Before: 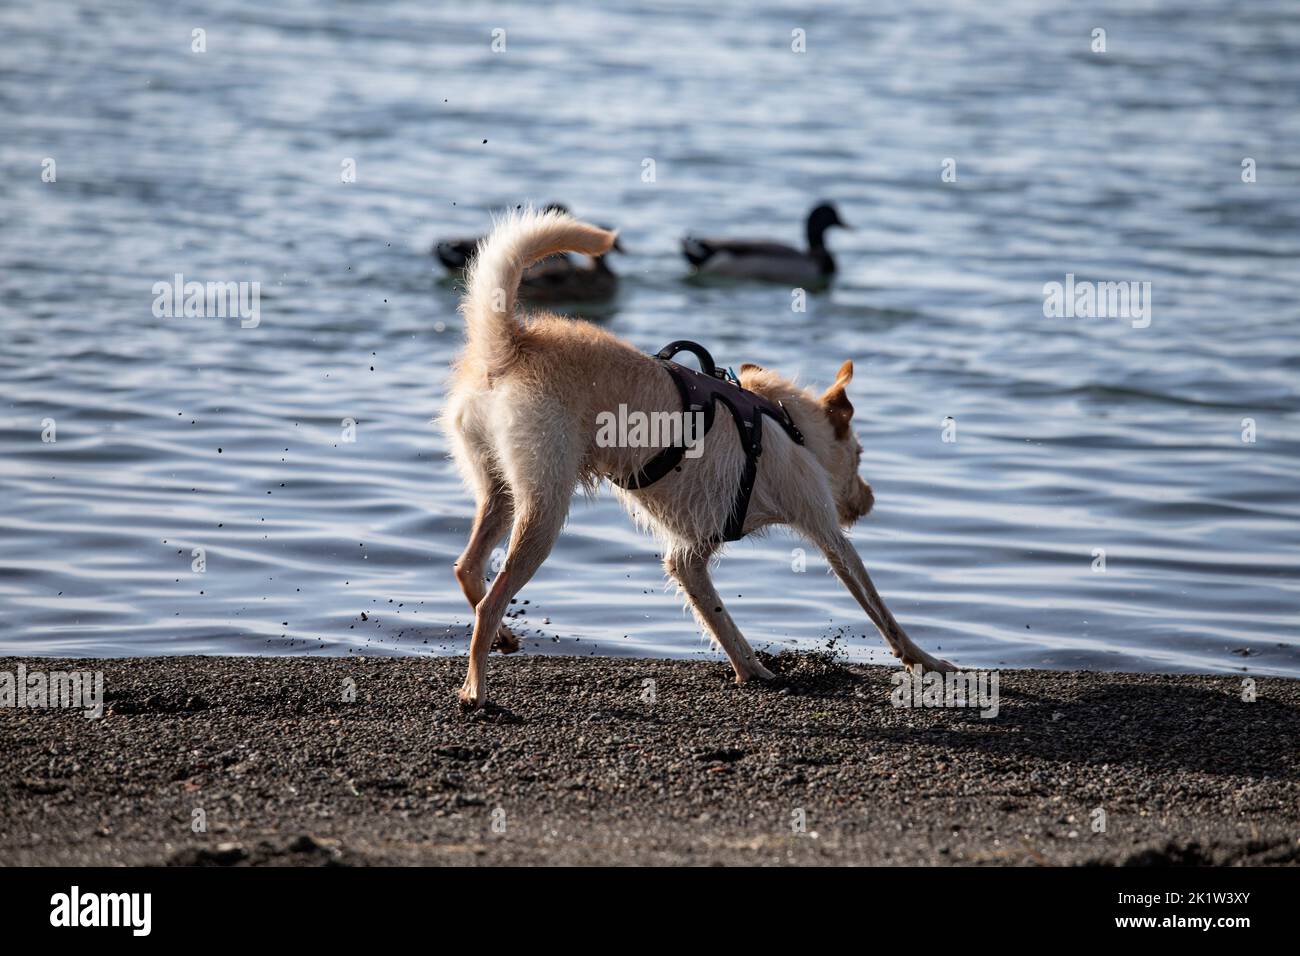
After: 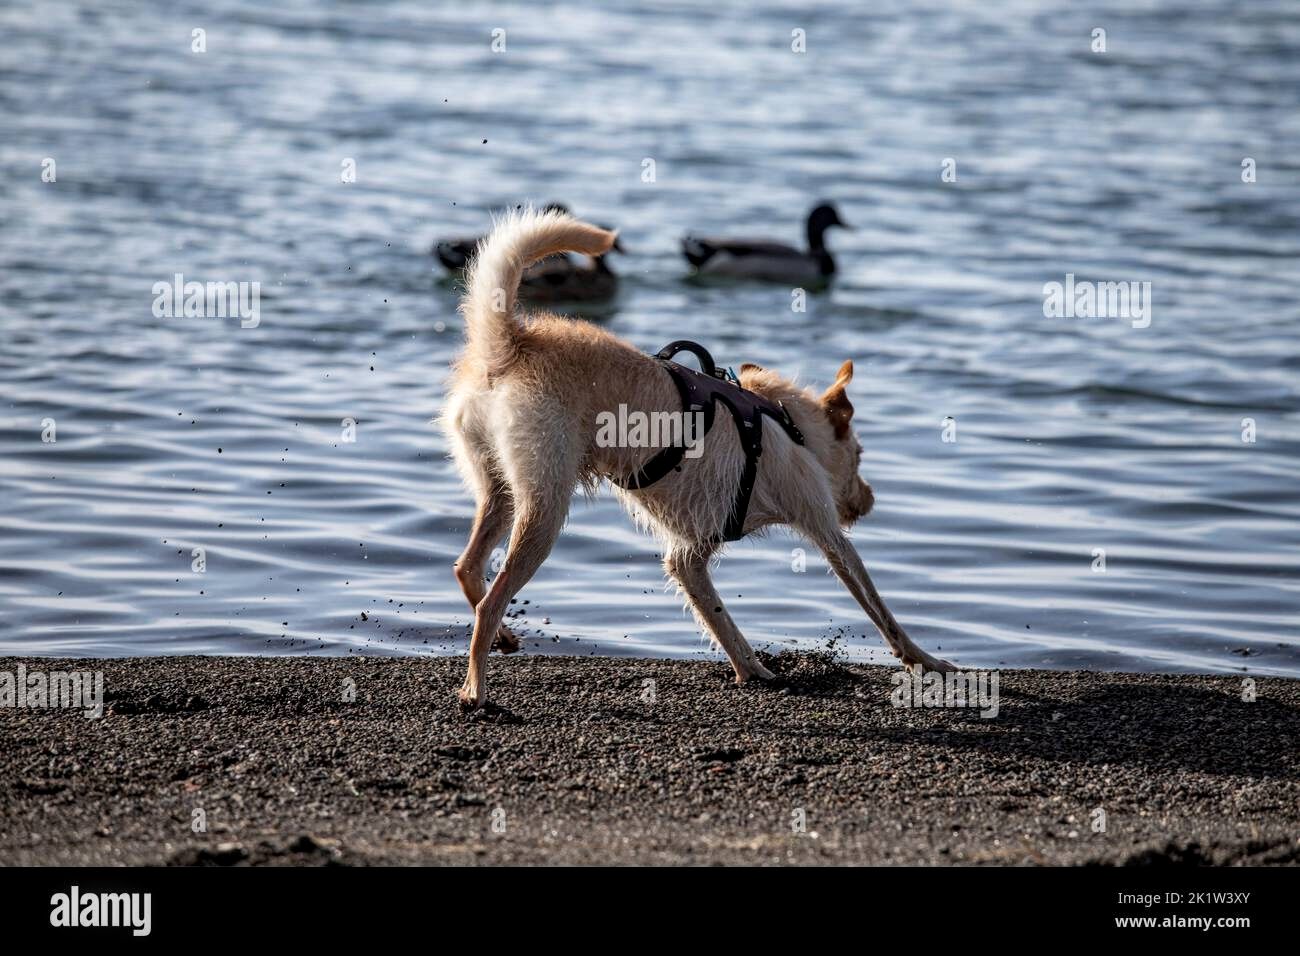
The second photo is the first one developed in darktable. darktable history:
local contrast: highlights 25%, detail 130%
